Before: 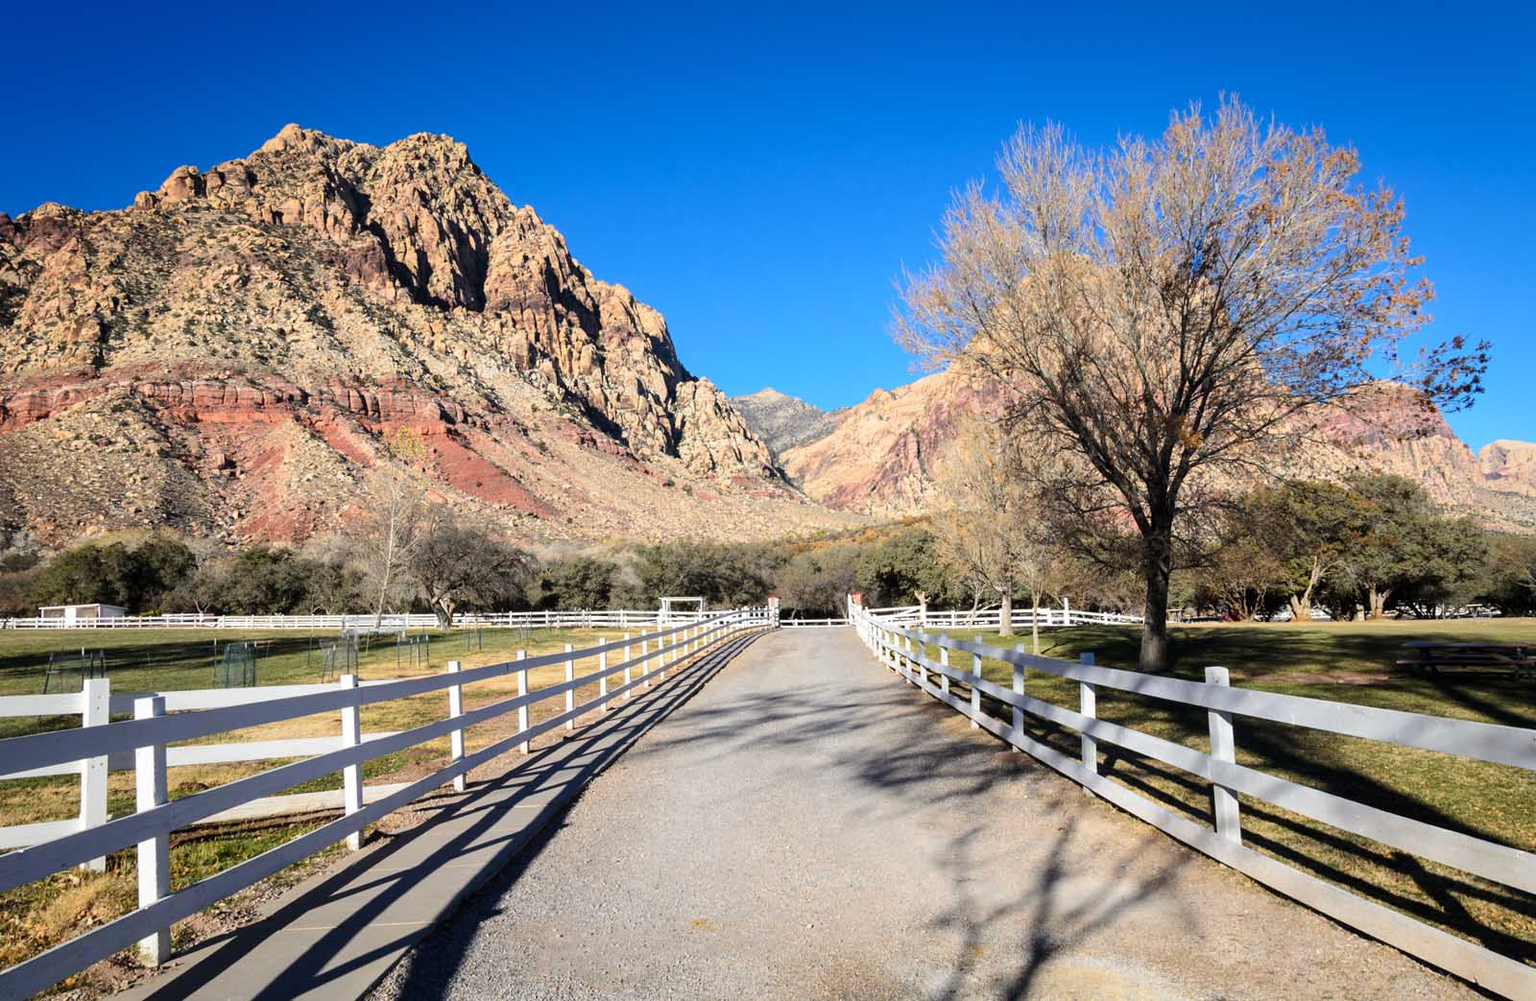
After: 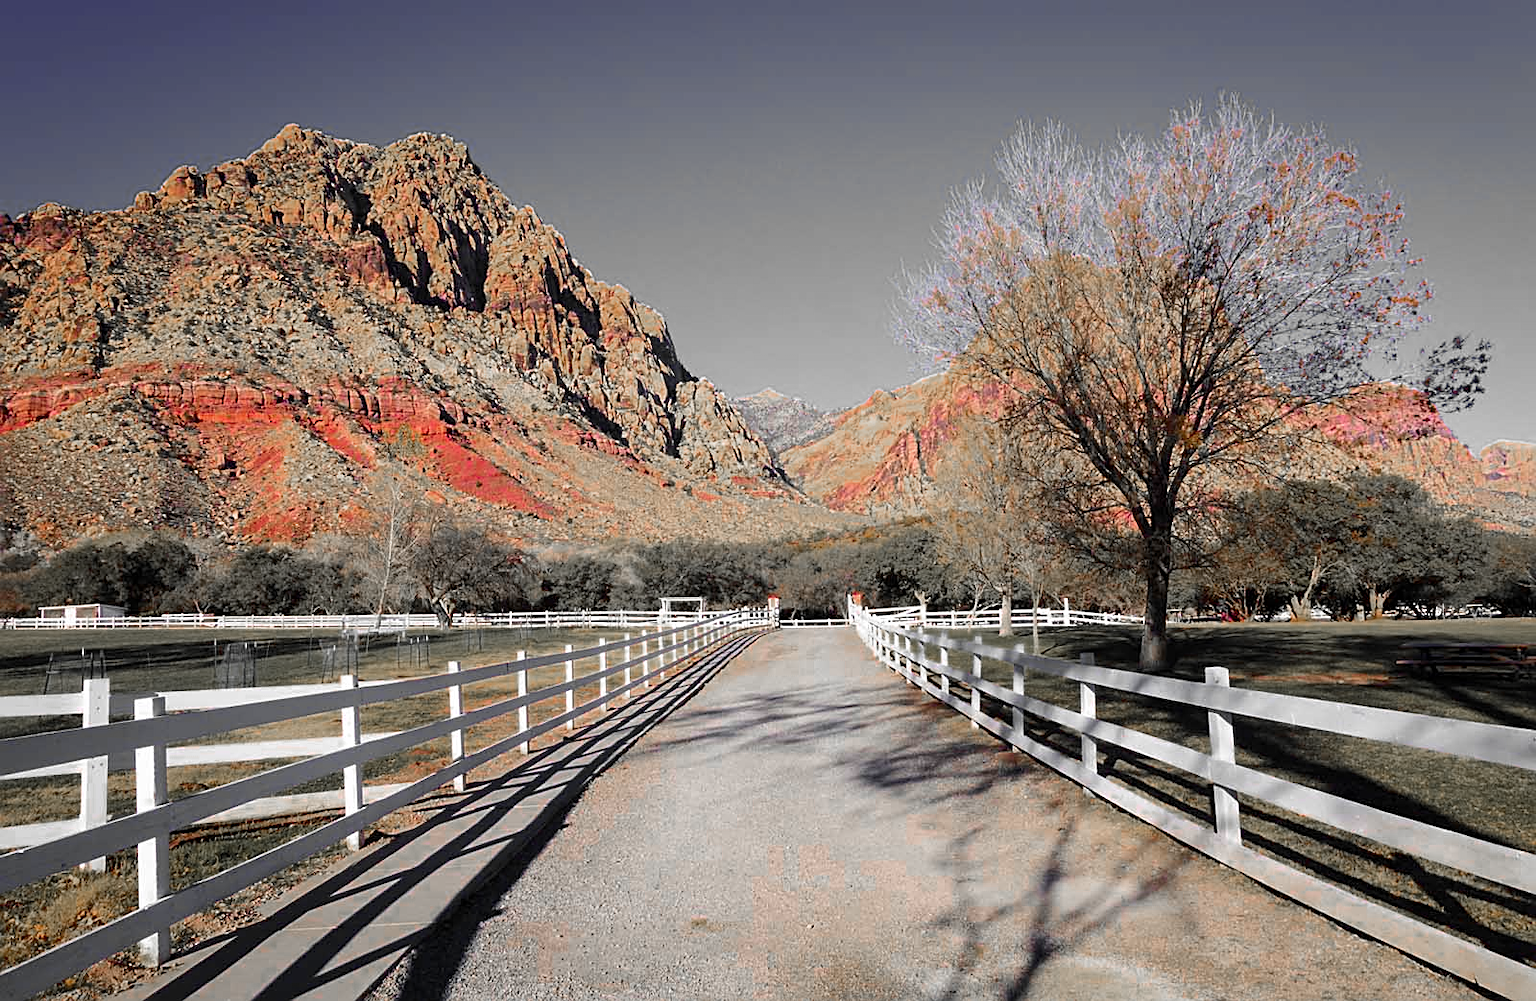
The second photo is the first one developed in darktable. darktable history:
color zones: curves: ch0 [(0, 0.48) (0.209, 0.398) (0.305, 0.332) (0.429, 0.493) (0.571, 0.5) (0.714, 0.5) (0.857, 0.5) (1, 0.48)]; ch1 [(0, 0.736) (0.143, 0.625) (0.225, 0.371) (0.429, 0.256) (0.571, 0.241) (0.714, 0.213) (0.857, 0.48) (1, 0.736)]; ch2 [(0, 0.448) (0.143, 0.498) (0.286, 0.5) (0.429, 0.5) (0.571, 0.5) (0.714, 0.5) (0.857, 0.5) (1, 0.448)], mix 101.93%
sharpen: on, module defaults
